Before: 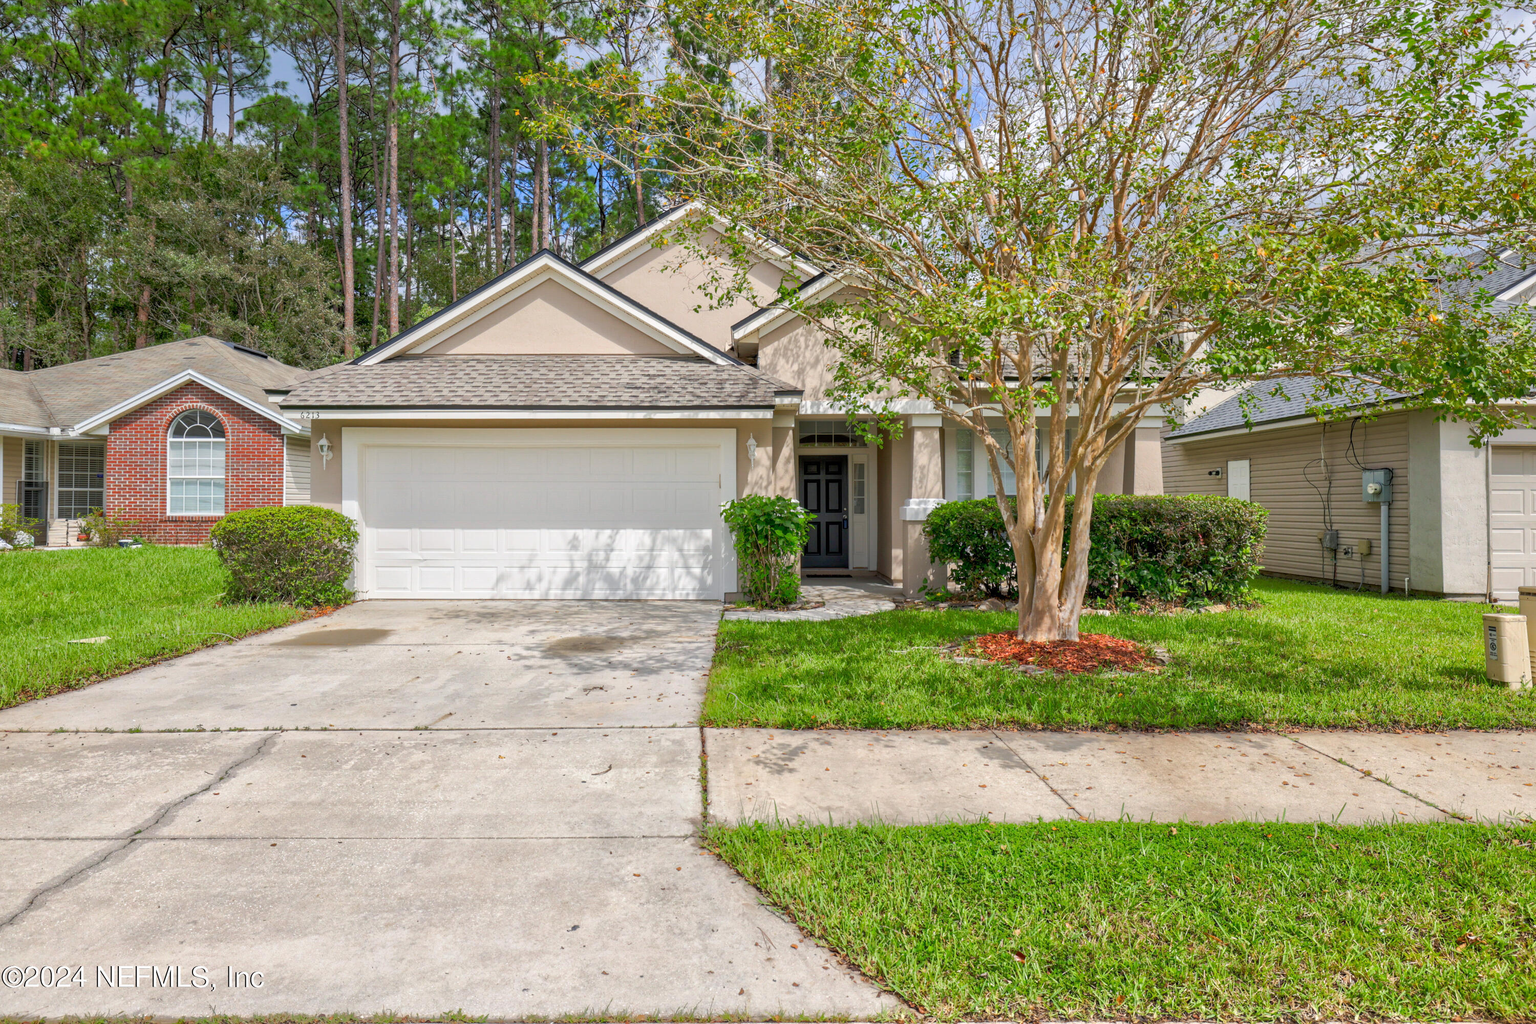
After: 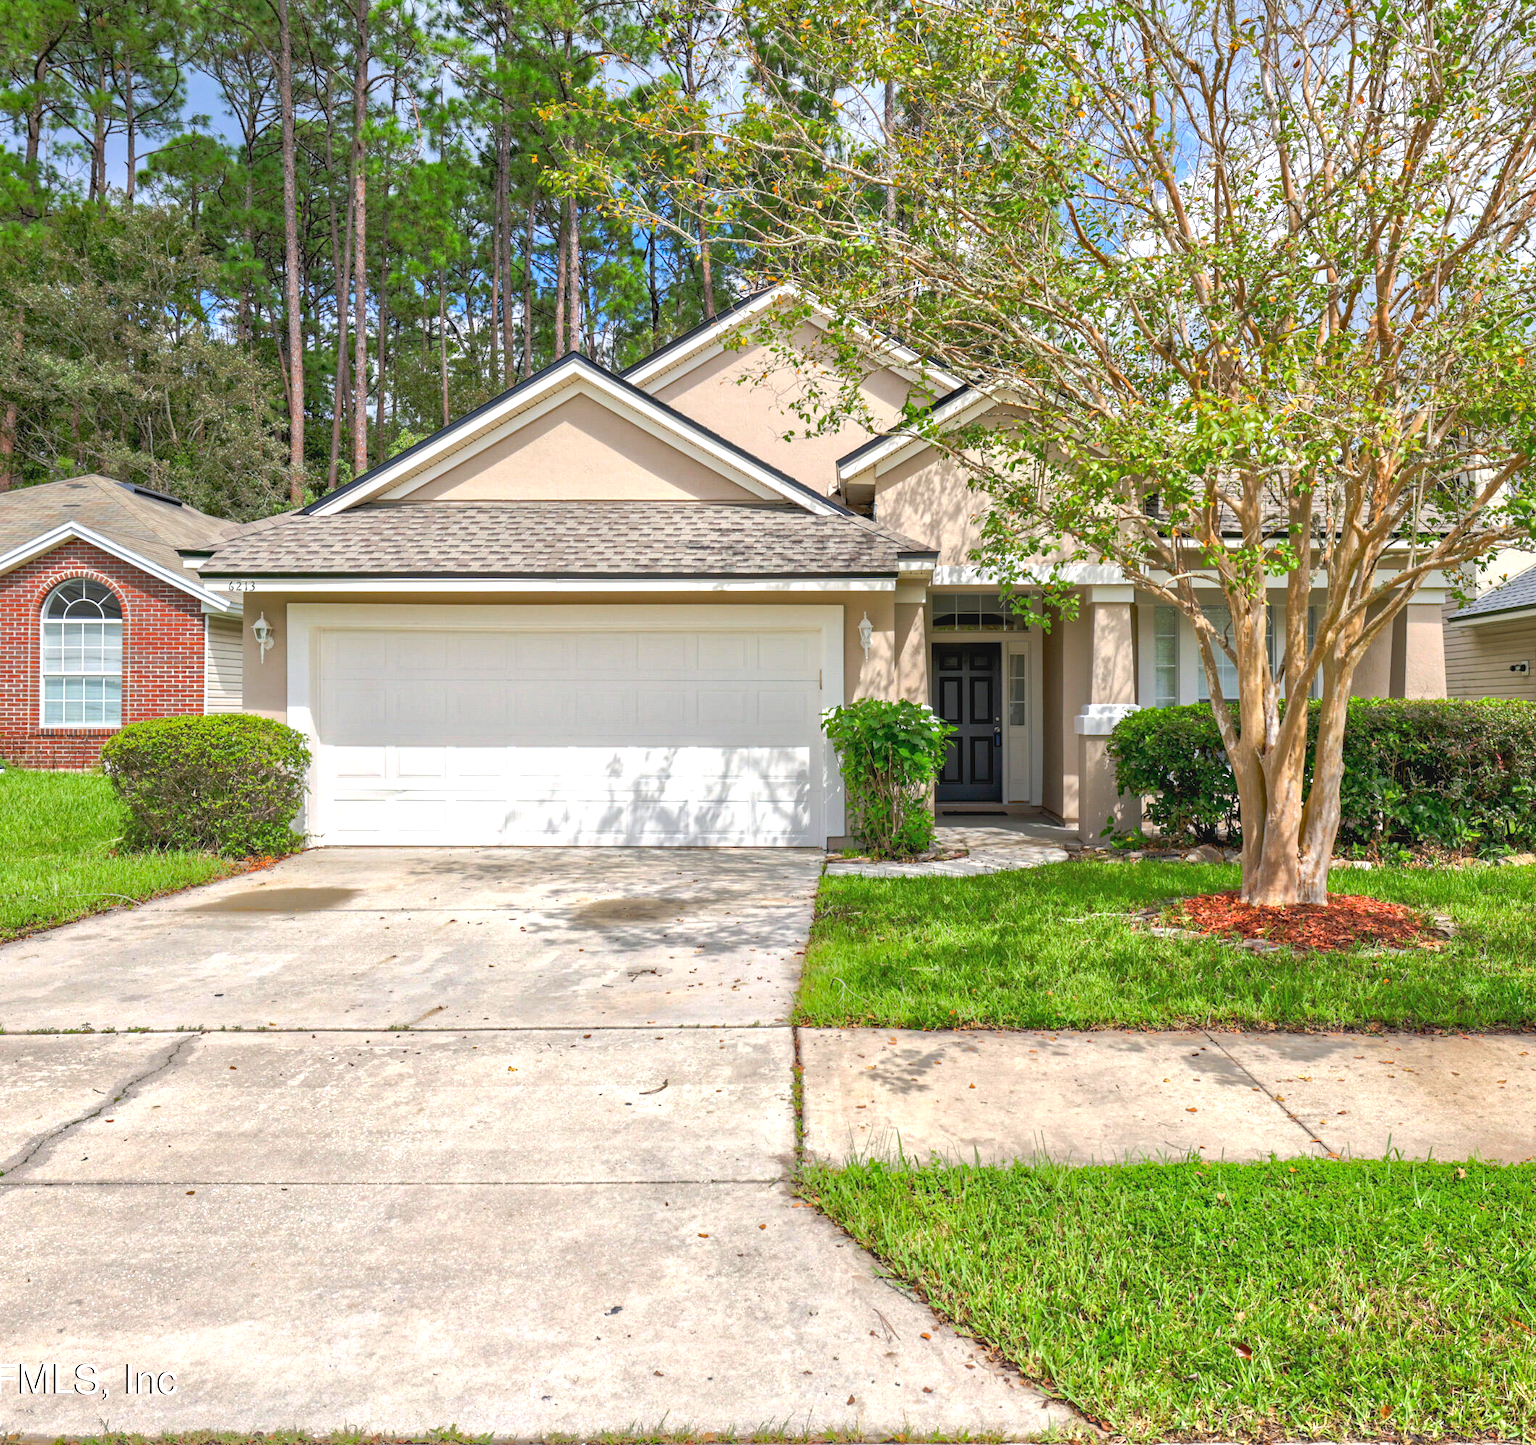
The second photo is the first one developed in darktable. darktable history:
tone curve: curves: ch0 [(0, 0.046) (0.04, 0.074) (0.883, 0.858) (1, 1)]; ch1 [(0, 0) (0.146, 0.159) (0.338, 0.365) (0.417, 0.455) (0.489, 0.486) (0.504, 0.502) (0.529, 0.537) (0.563, 0.567) (1, 1)]; ch2 [(0, 0) (0.307, 0.298) (0.388, 0.375) (0.443, 0.456) (0.485, 0.492) (0.544, 0.525) (1, 1)], preserve colors none
haze removal: compatibility mode true, adaptive false
crop and rotate: left 9.064%, right 20.092%
exposure: black level correction 0.001, exposure 0.499 EV, compensate highlight preservation false
